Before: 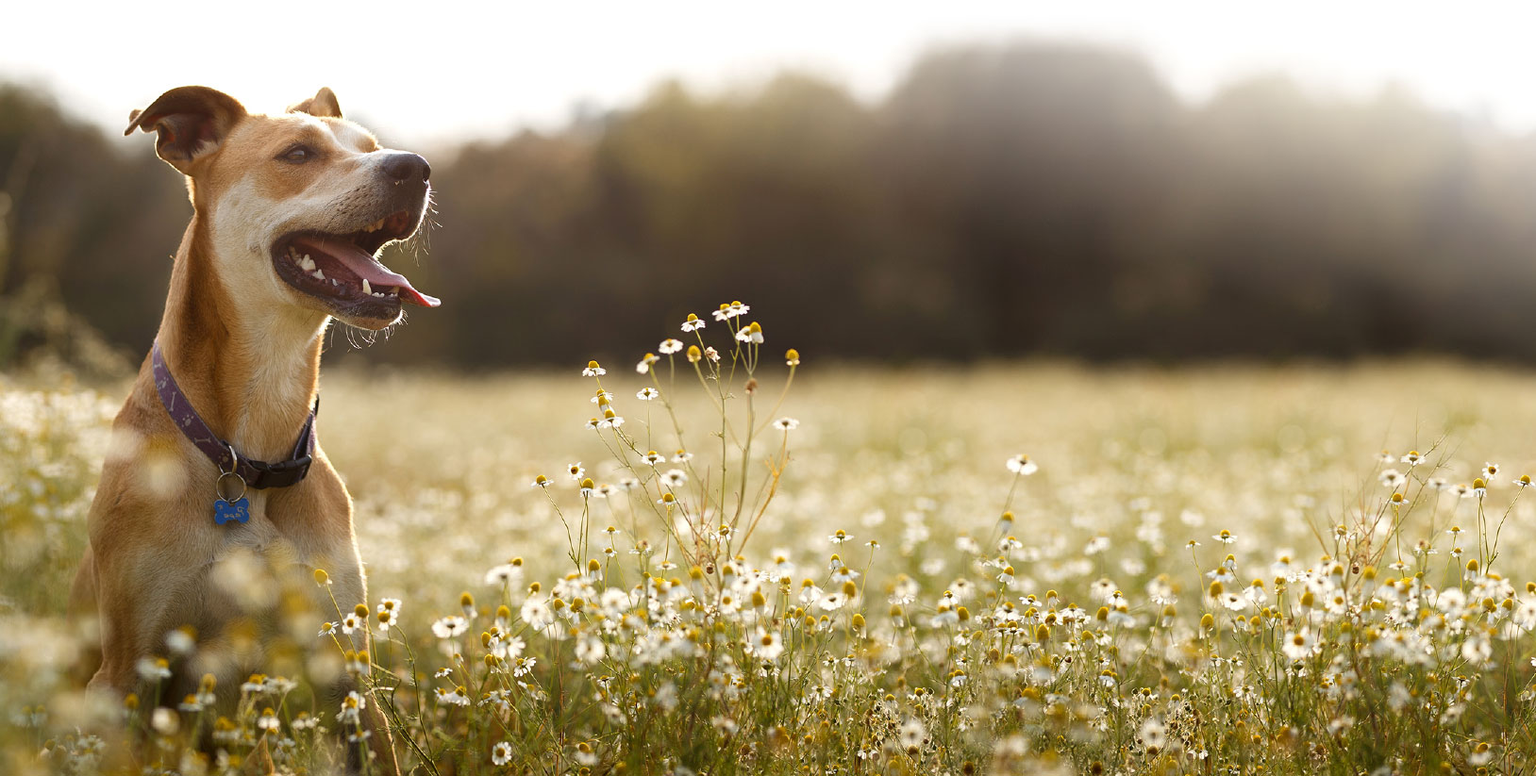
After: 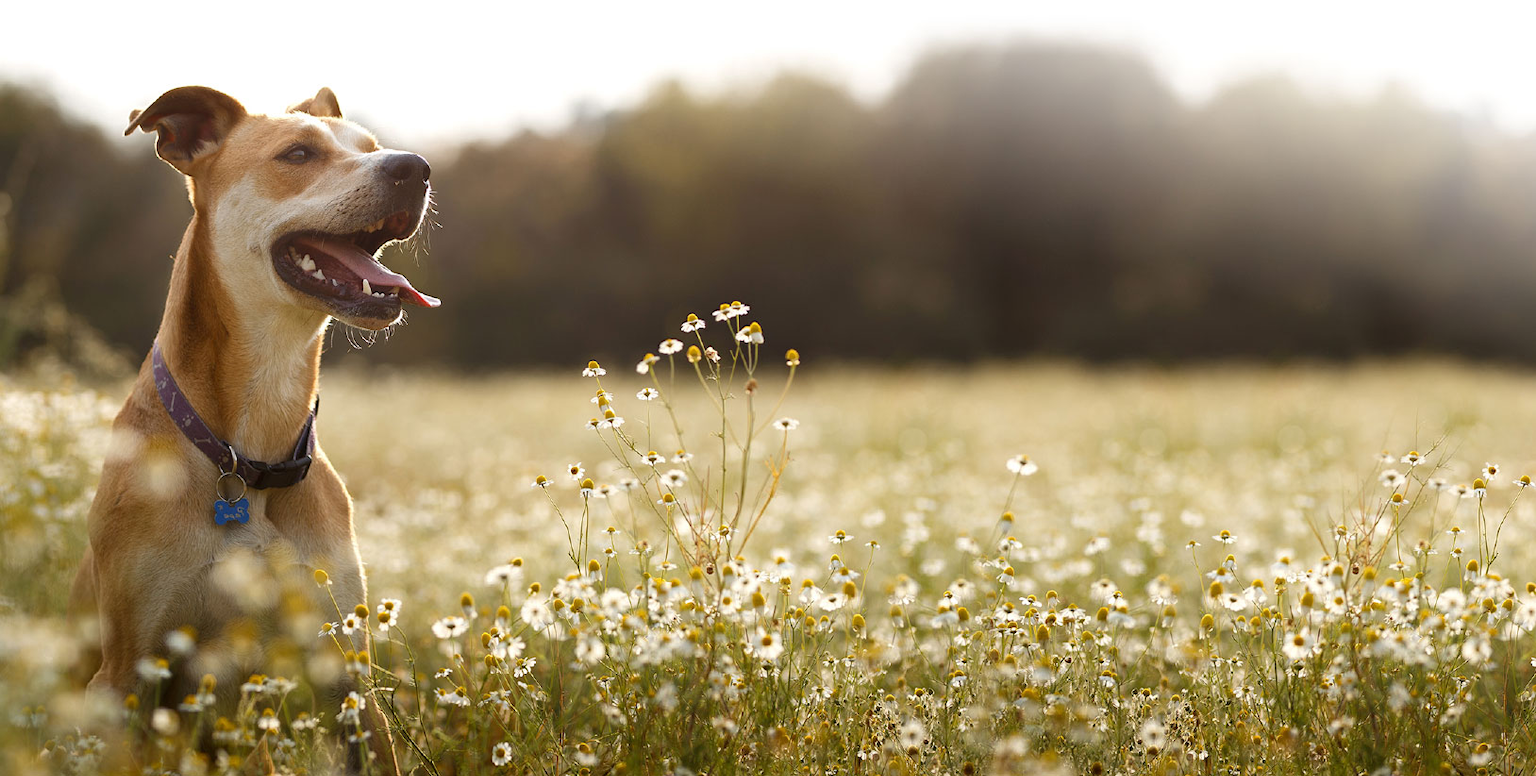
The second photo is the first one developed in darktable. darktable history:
contrast equalizer: octaves 7, y [[0.5 ×6], [0.5 ×6], [0.5, 0.5, 0.501, 0.545, 0.707, 0.863], [0 ×6], [0 ×6]]
